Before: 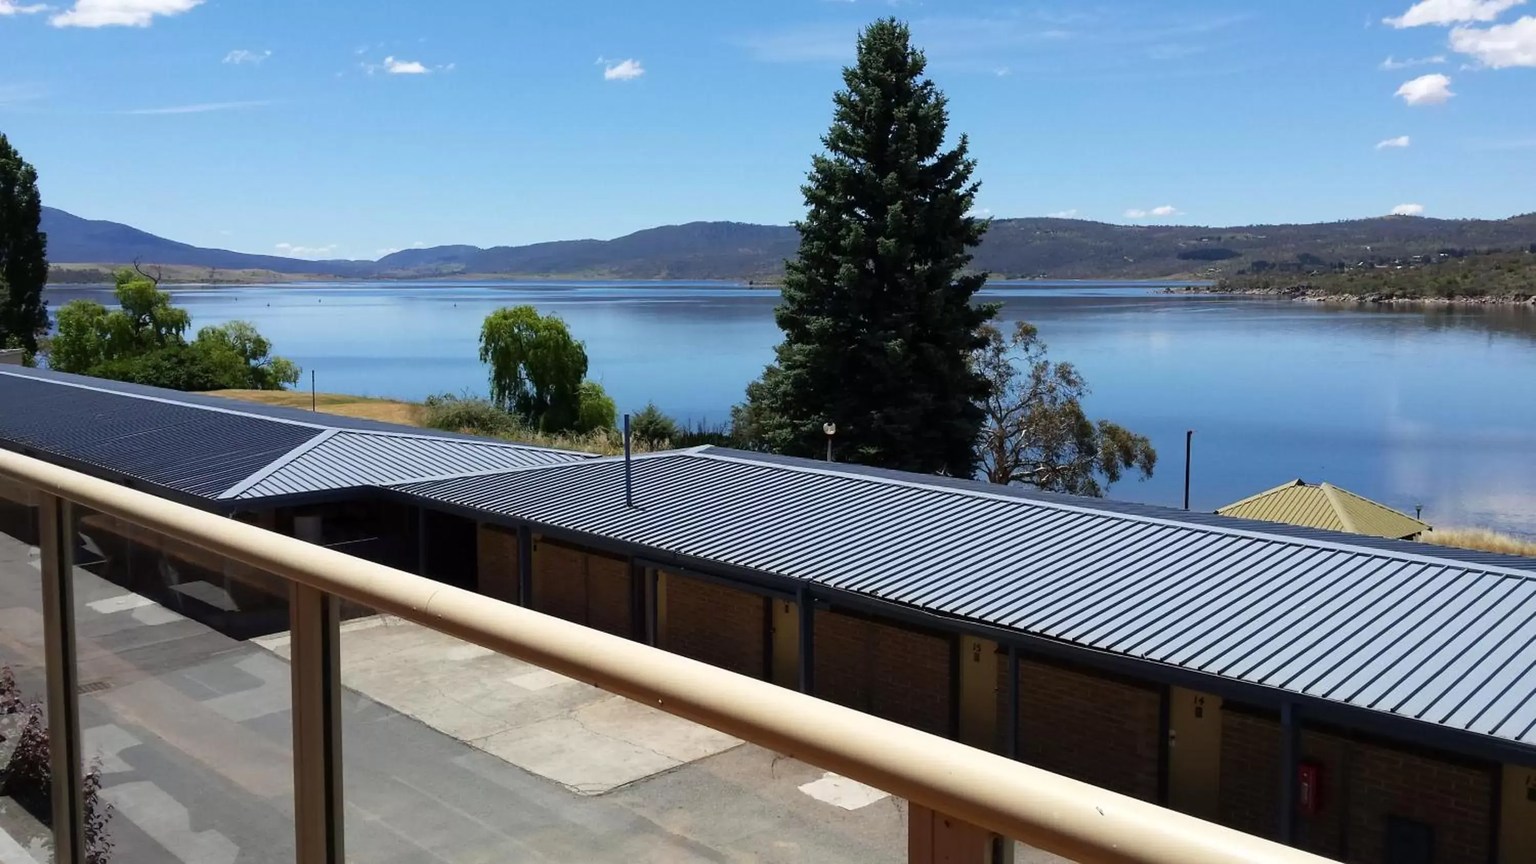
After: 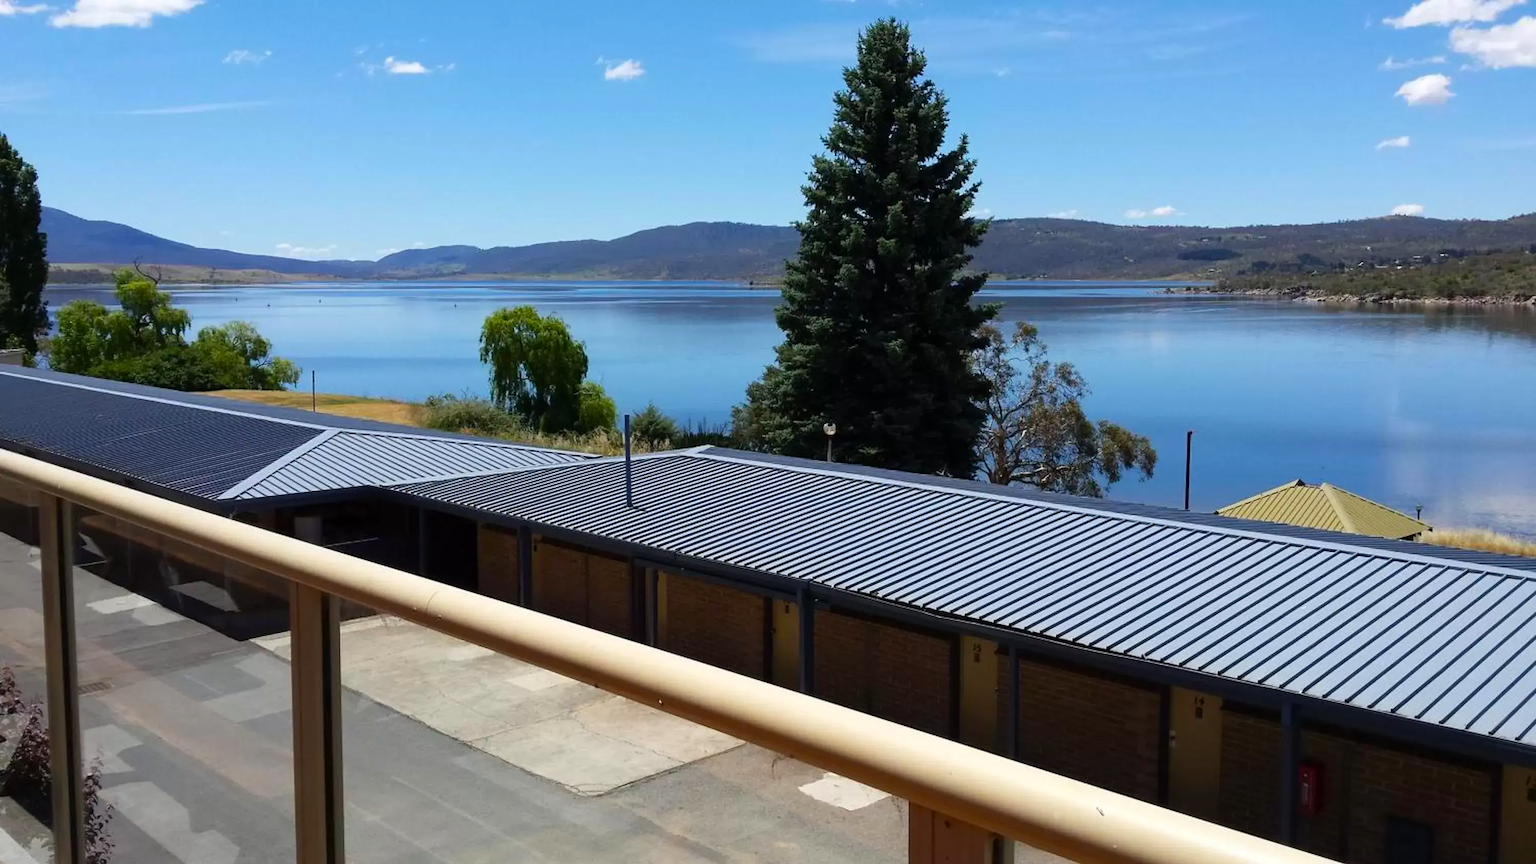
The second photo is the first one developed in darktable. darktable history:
color balance rgb: perceptual saturation grading › global saturation 19.931%
